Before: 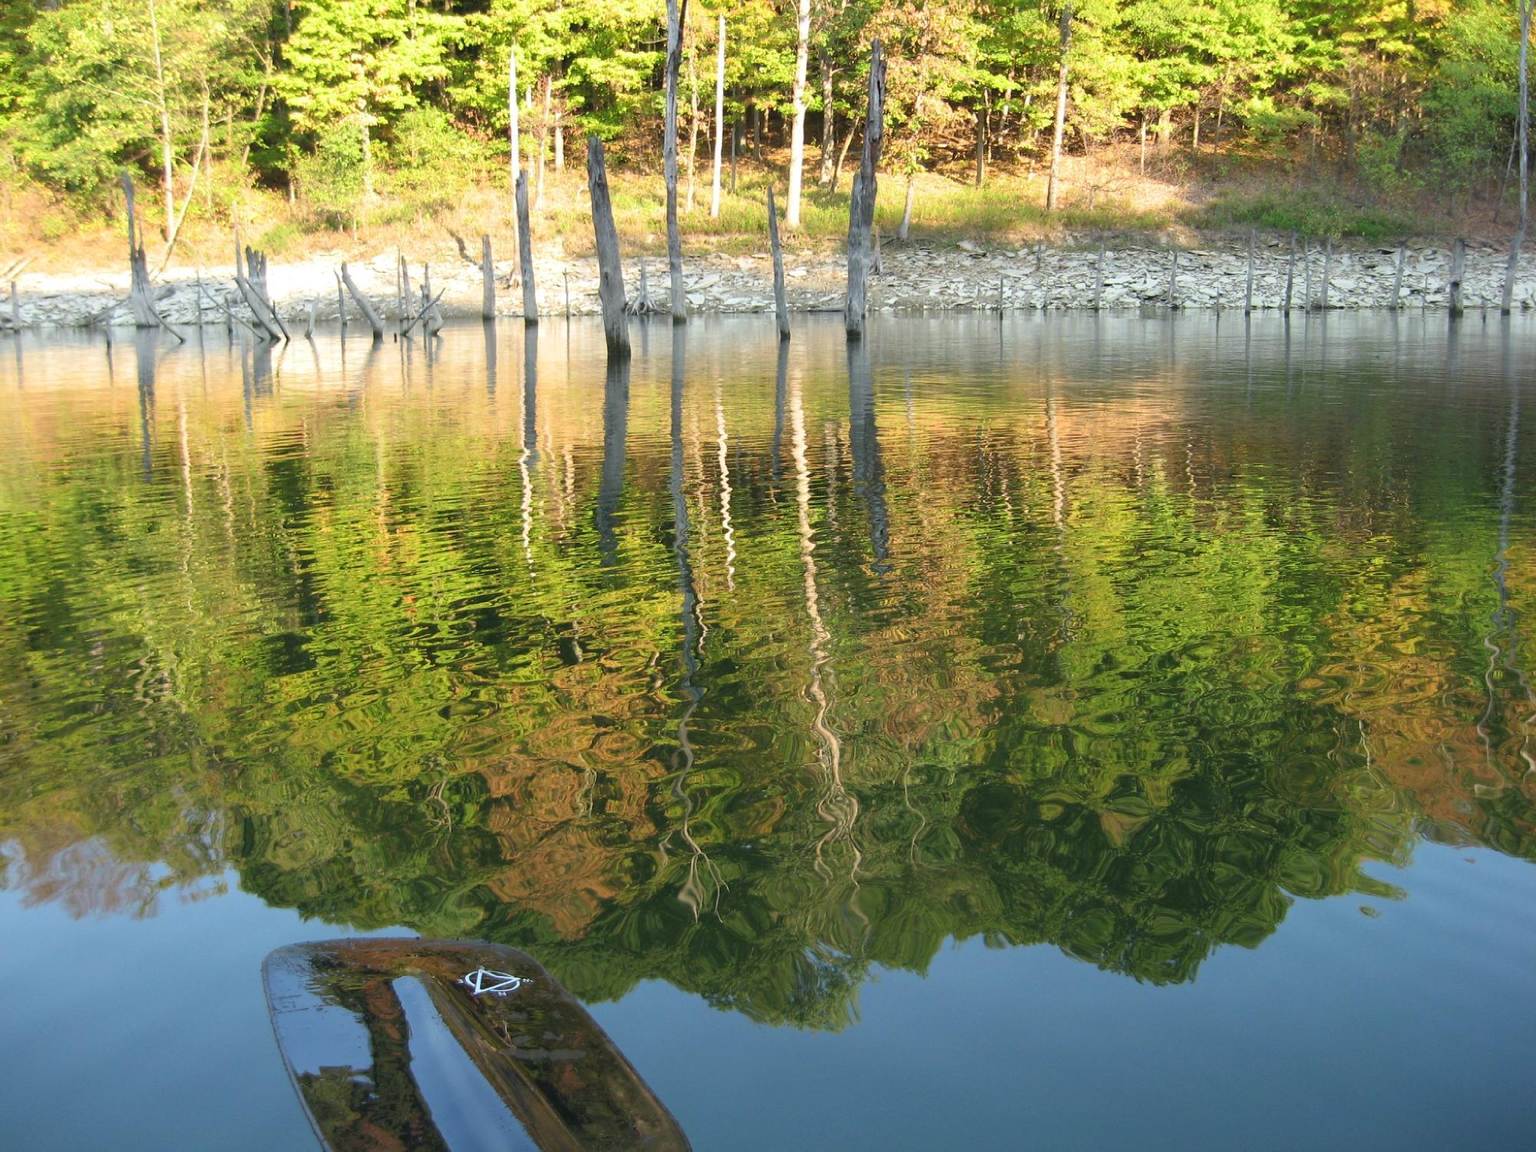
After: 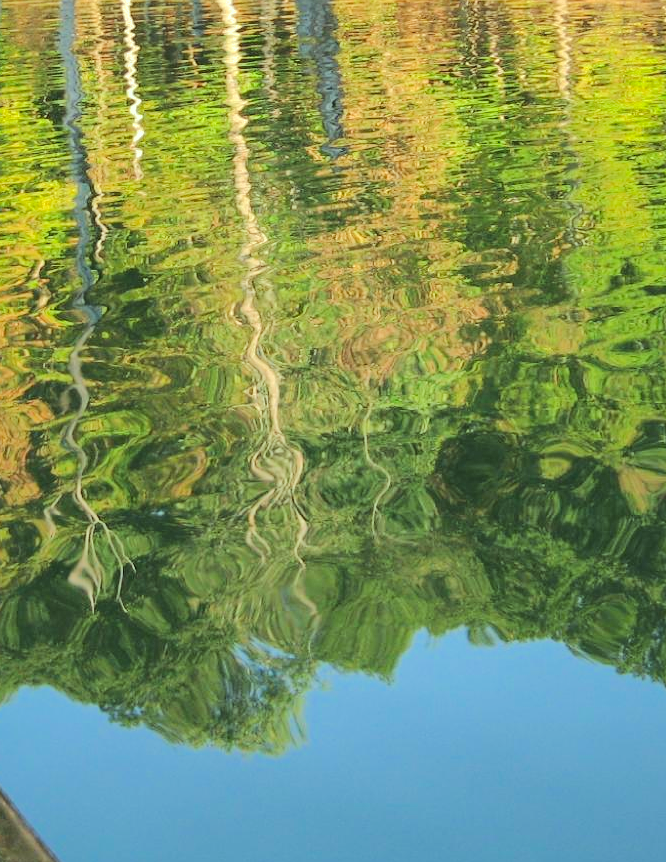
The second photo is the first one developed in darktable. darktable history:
color correction: highlights a* -6.64, highlights b* 0.473
tone equalizer: -7 EV 0.16 EV, -6 EV 0.616 EV, -5 EV 1.14 EV, -4 EV 1.31 EV, -3 EV 1.12 EV, -2 EV 0.6 EV, -1 EV 0.162 EV, edges refinement/feathering 500, mask exposure compensation -1.57 EV, preserve details no
crop: left 40.702%, top 39.326%, right 25.956%, bottom 3.151%
shadows and highlights: shadows color adjustment 97.68%
